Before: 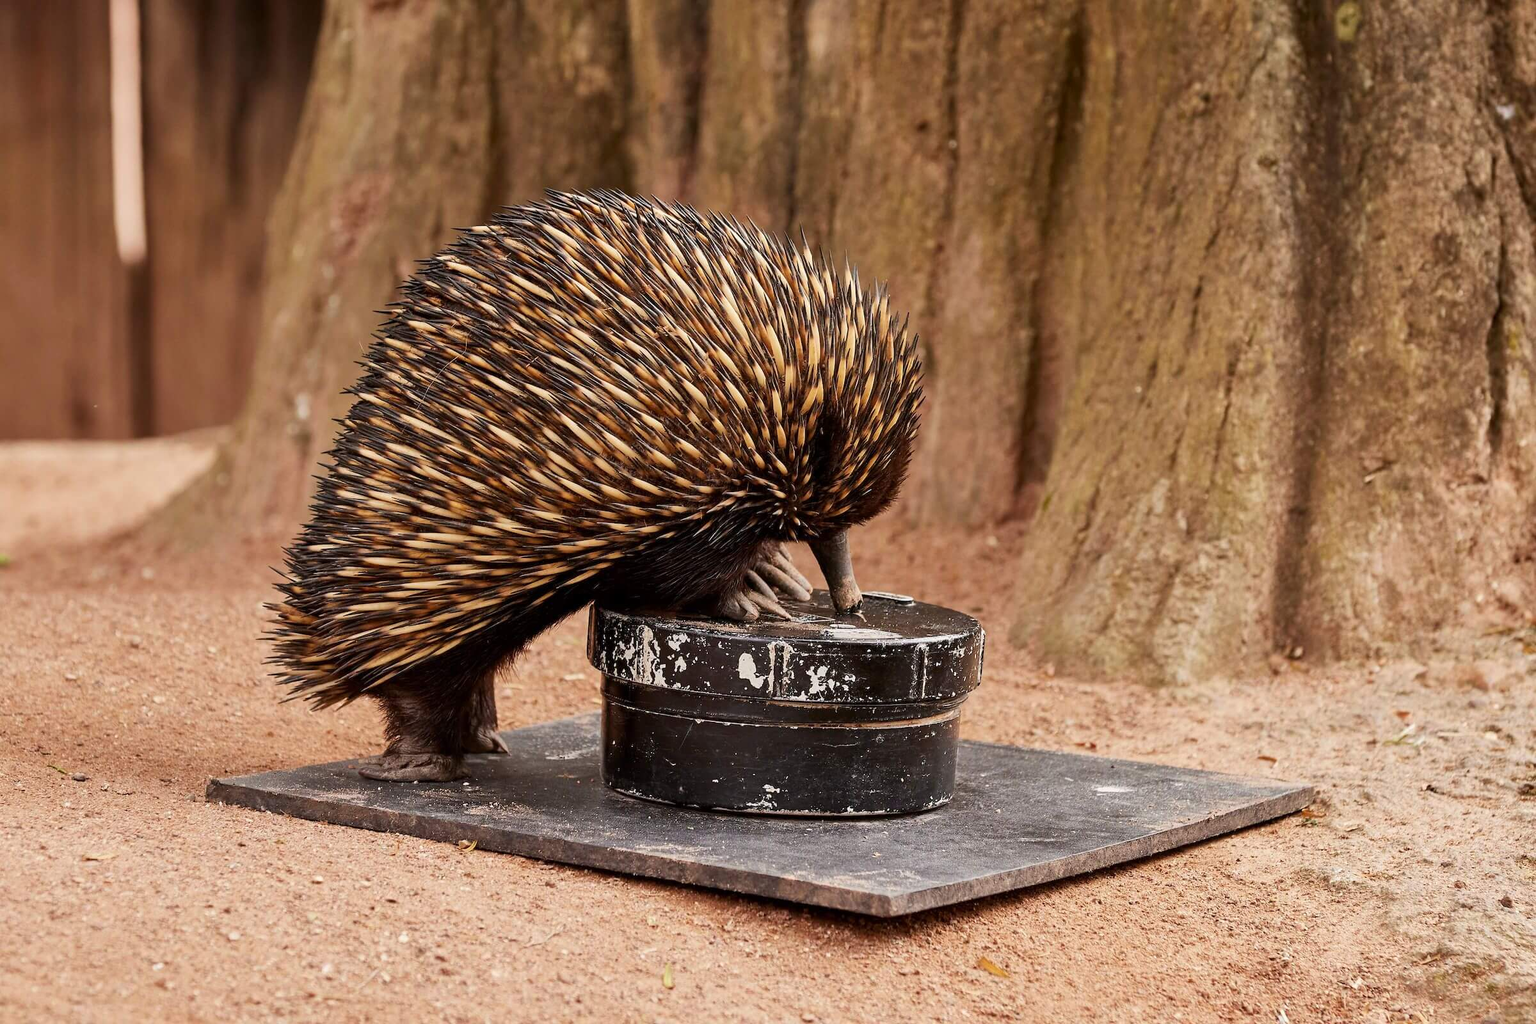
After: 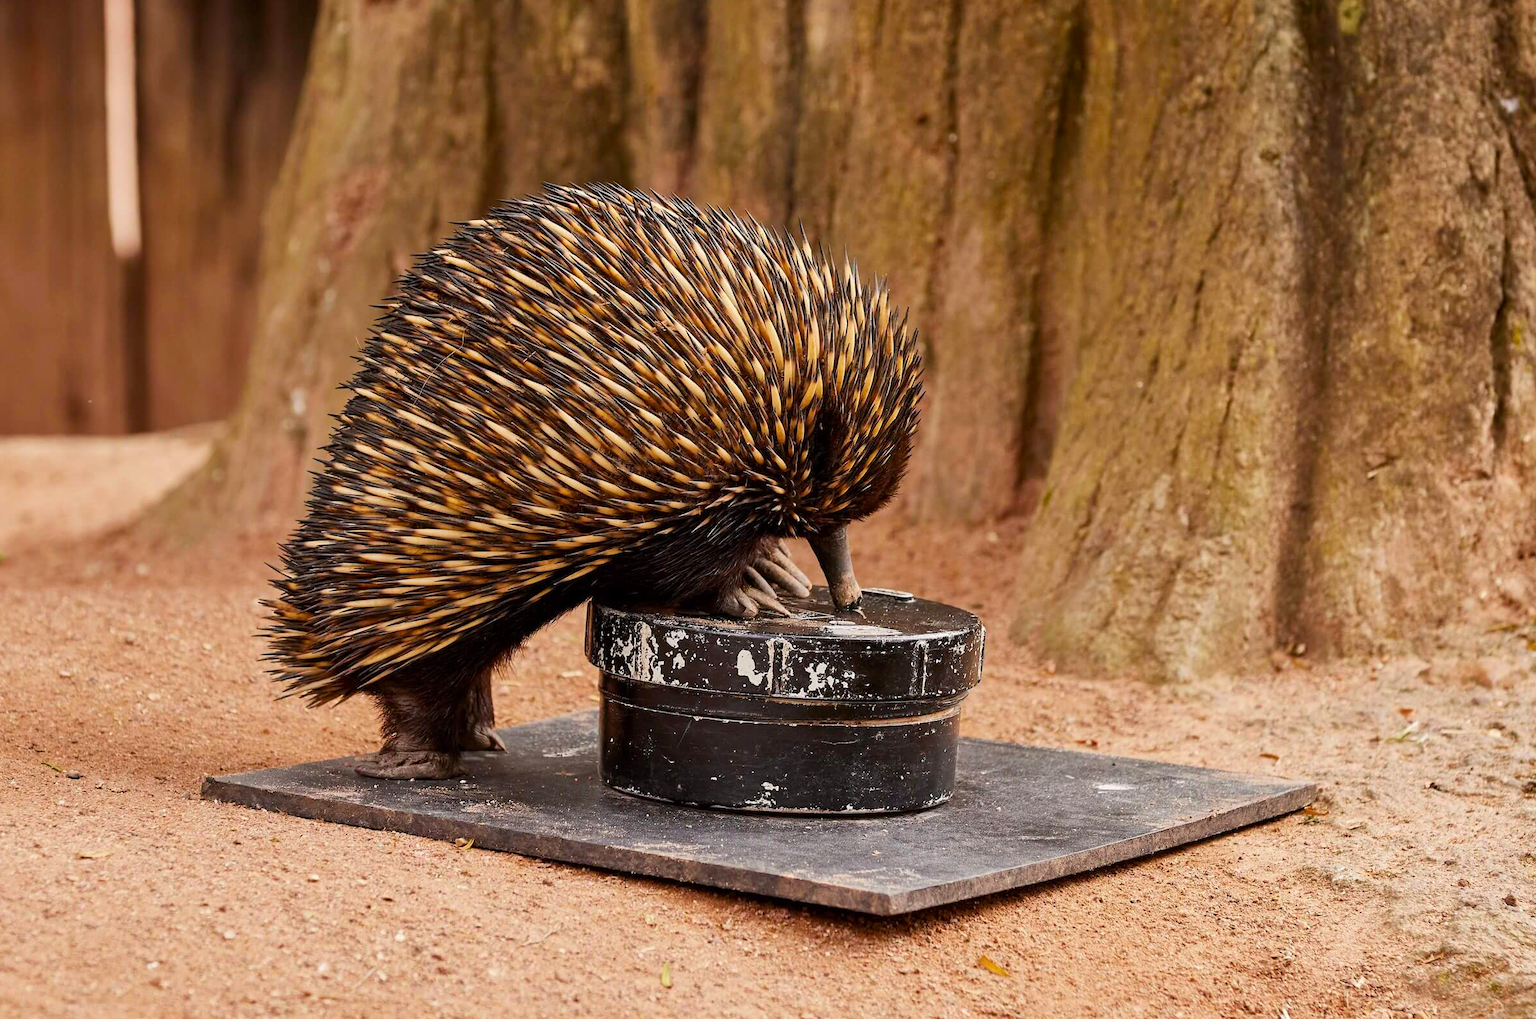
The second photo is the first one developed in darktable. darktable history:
crop: left 0.452%, top 0.756%, right 0.206%, bottom 0.358%
color balance rgb: perceptual saturation grading › global saturation 19.773%
